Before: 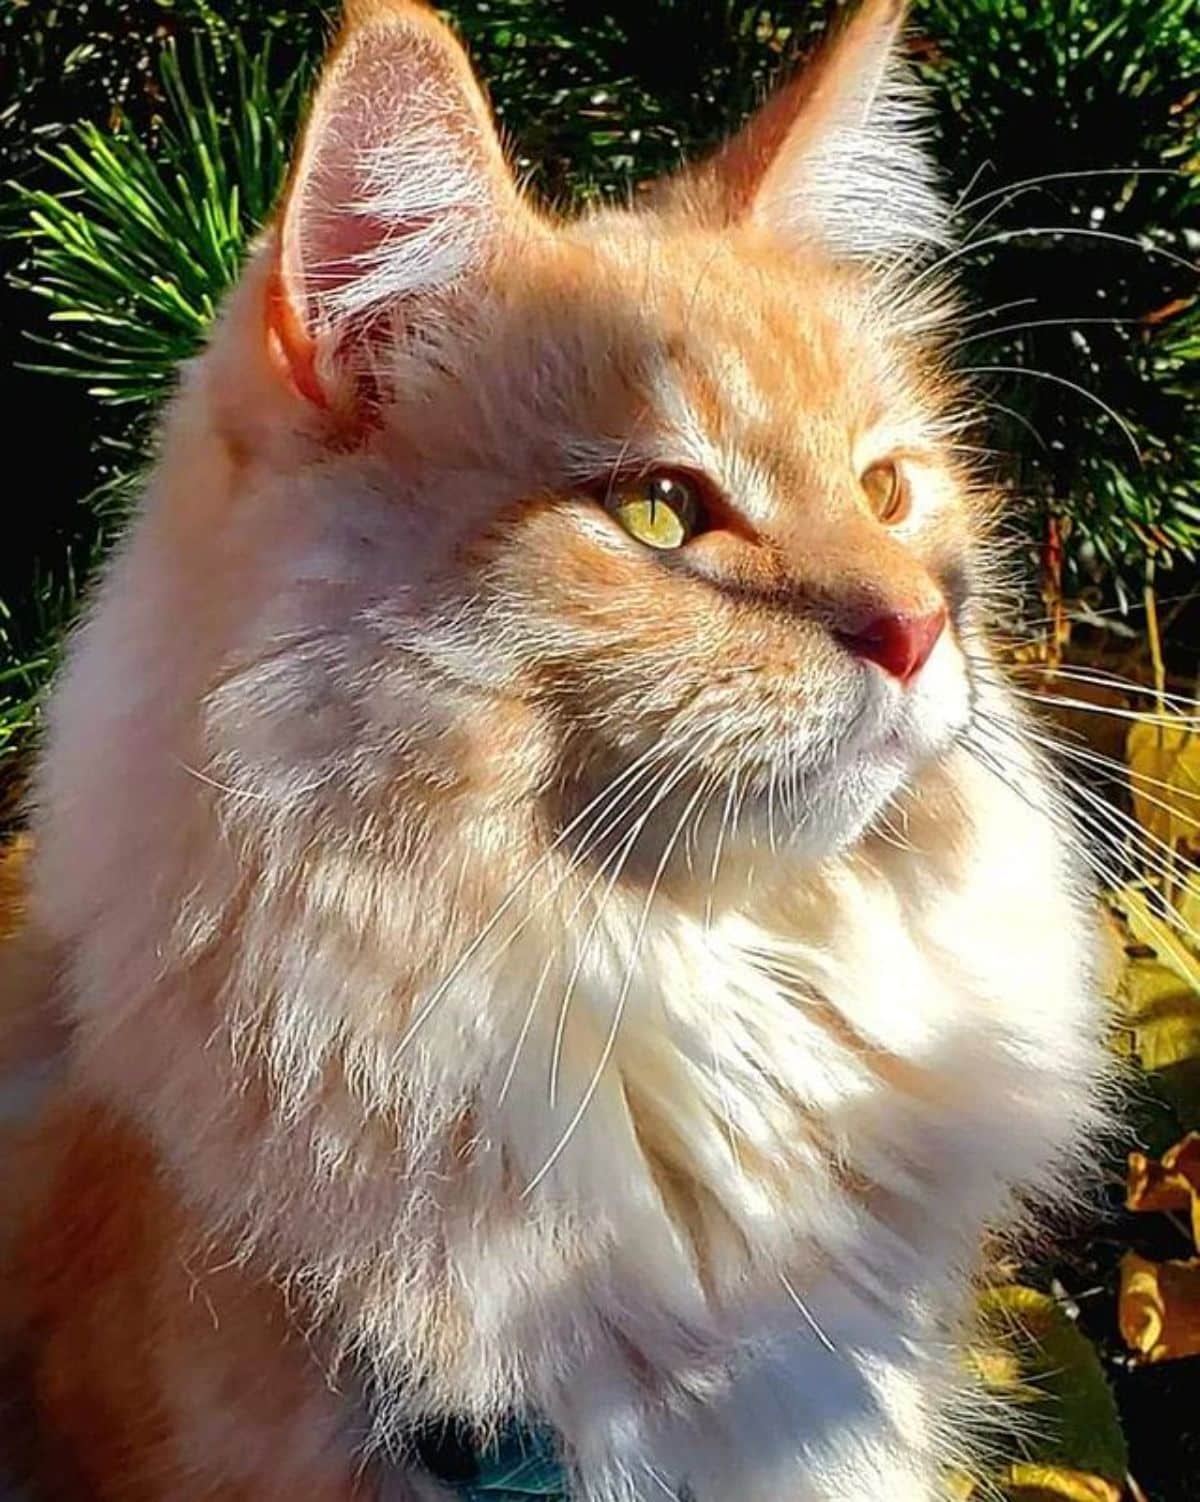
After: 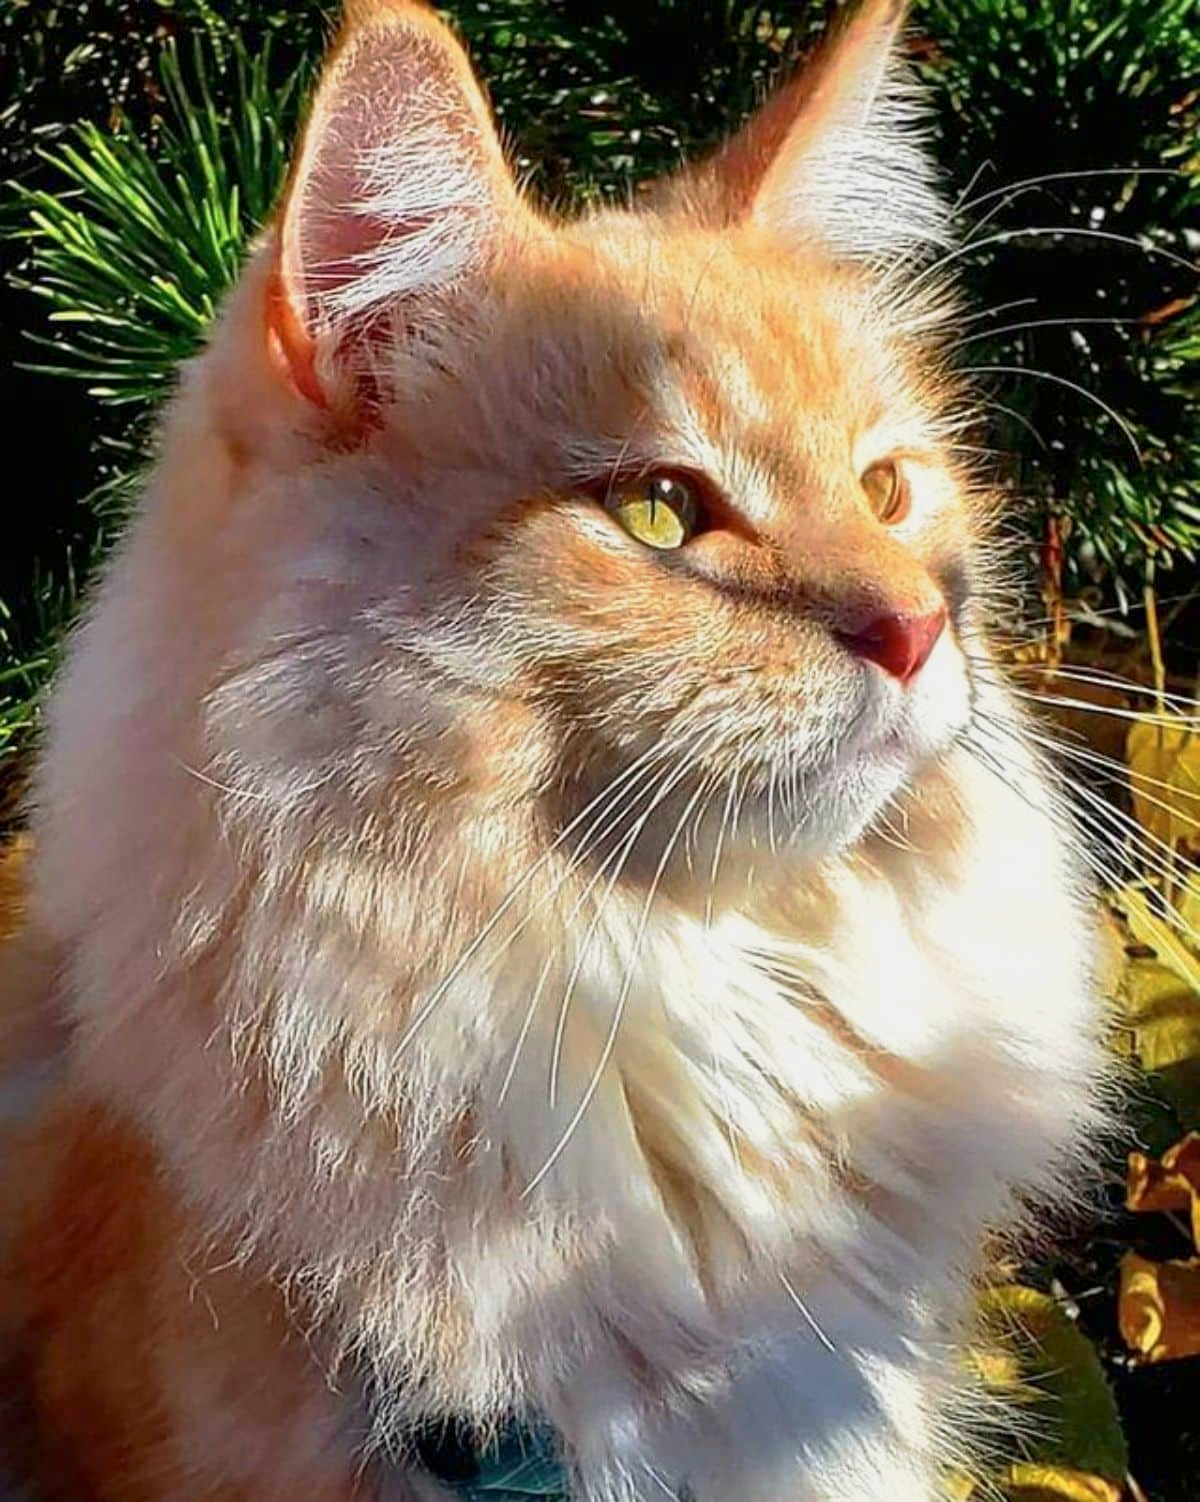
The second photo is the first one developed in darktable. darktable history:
tone curve: curves: ch0 [(0.013, 0) (0.061, 0.068) (0.239, 0.256) (0.502, 0.505) (0.683, 0.676) (0.761, 0.773) (0.858, 0.858) (0.987, 0.945)]; ch1 [(0, 0) (0.172, 0.123) (0.304, 0.288) (0.414, 0.44) (0.472, 0.473) (0.502, 0.508) (0.521, 0.528) (0.583, 0.595) (0.654, 0.673) (0.728, 0.761) (1, 1)]; ch2 [(0, 0) (0.411, 0.424) (0.485, 0.476) (0.502, 0.502) (0.553, 0.557) (0.57, 0.576) (1, 1)], preserve colors none
